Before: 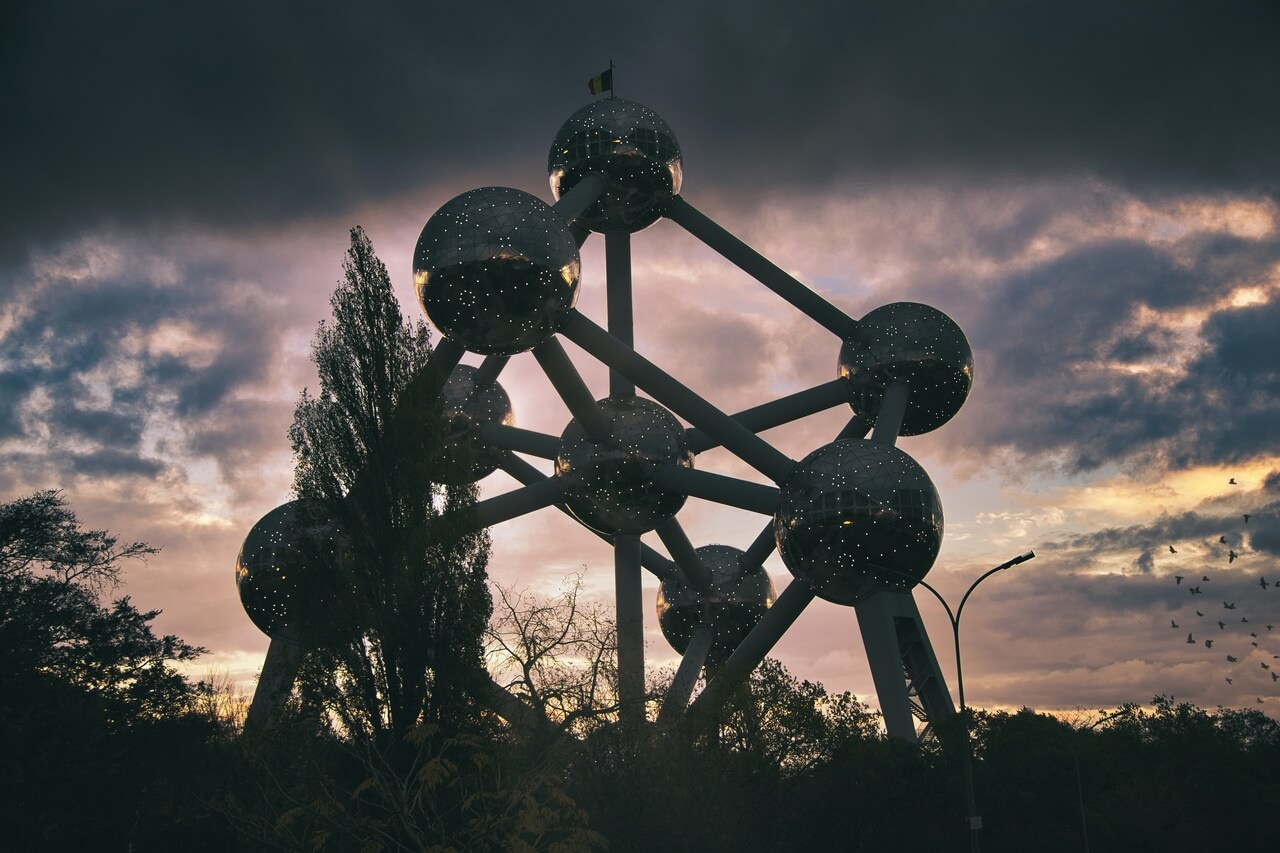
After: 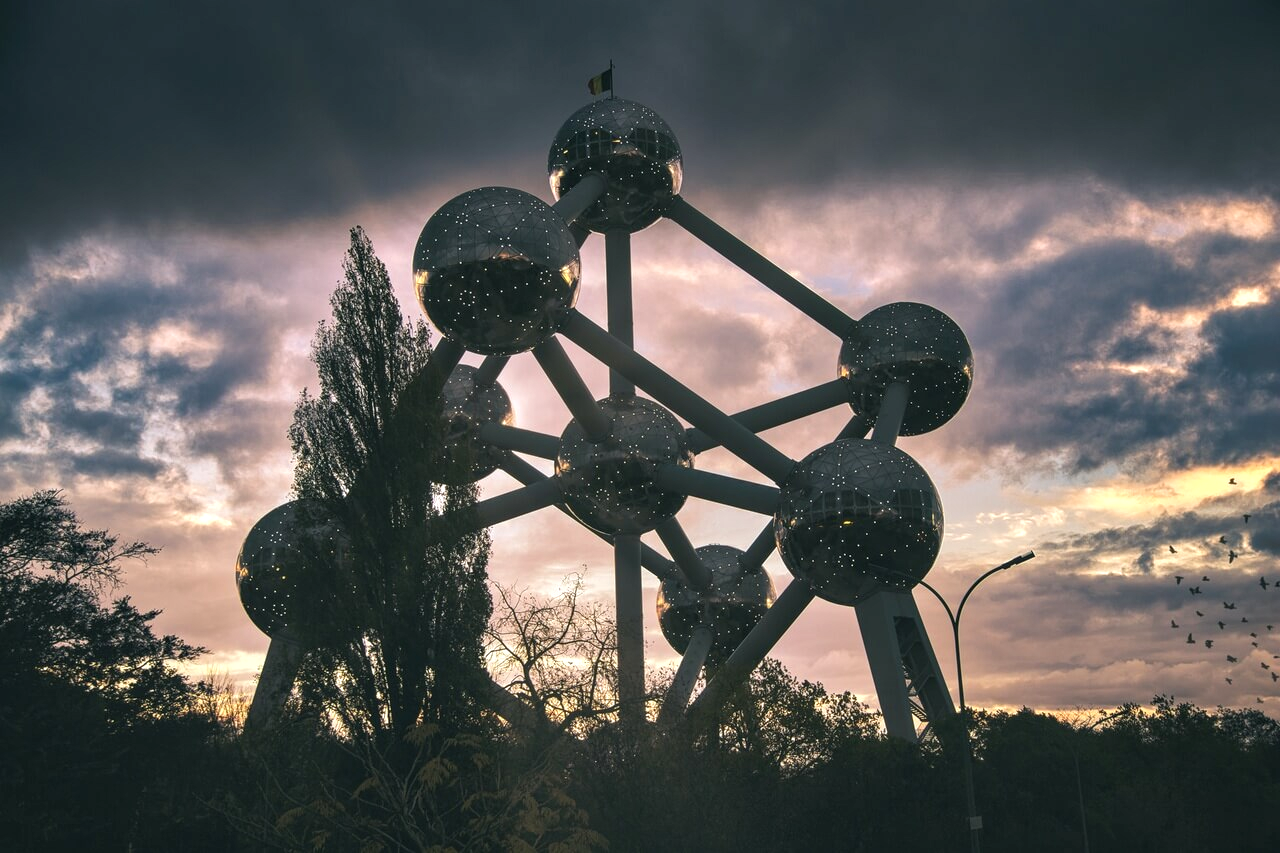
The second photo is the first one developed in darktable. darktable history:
exposure: exposure 0.4 EV, compensate highlight preservation false
local contrast: on, module defaults
